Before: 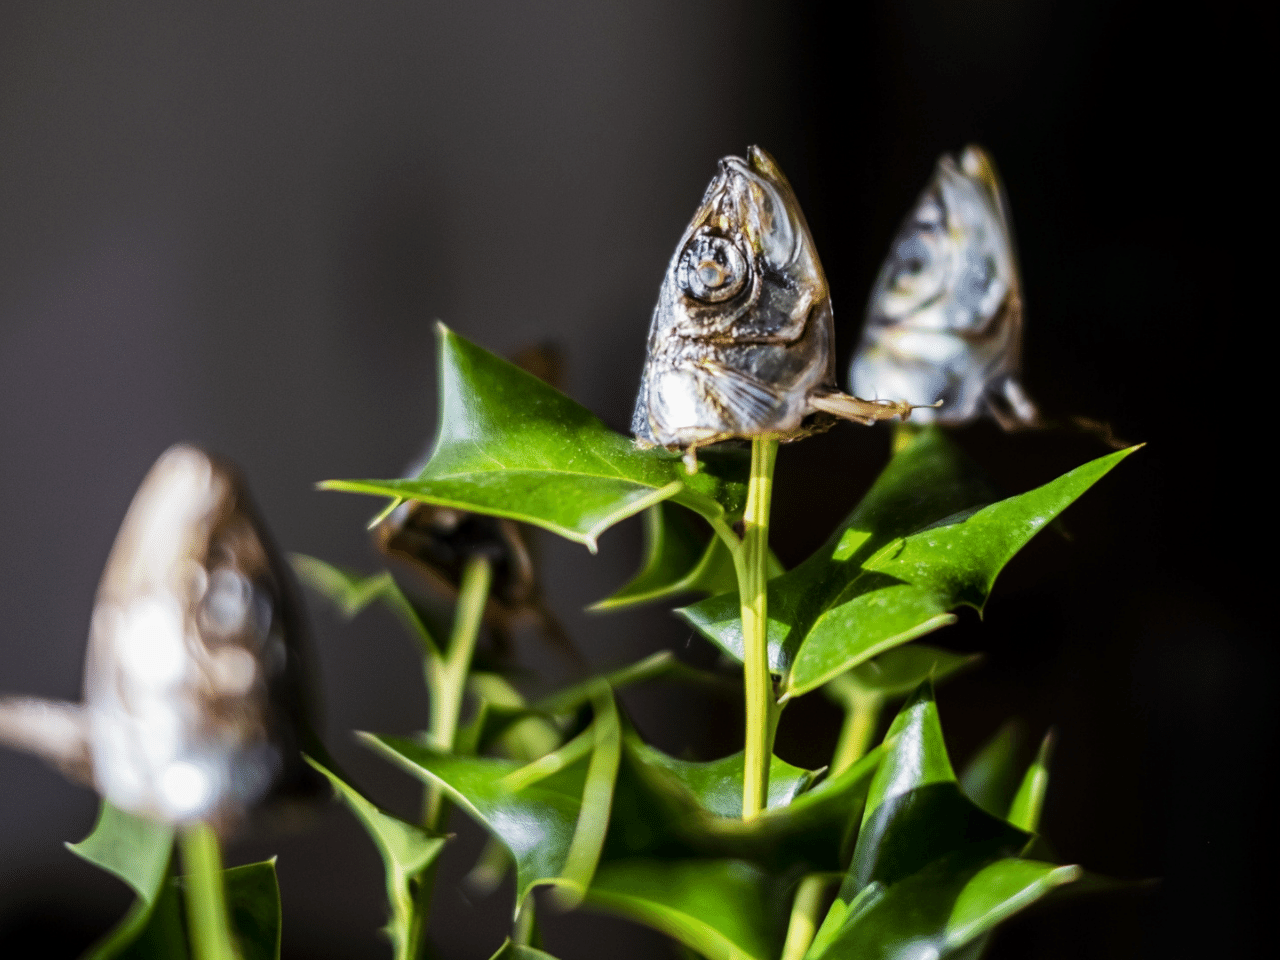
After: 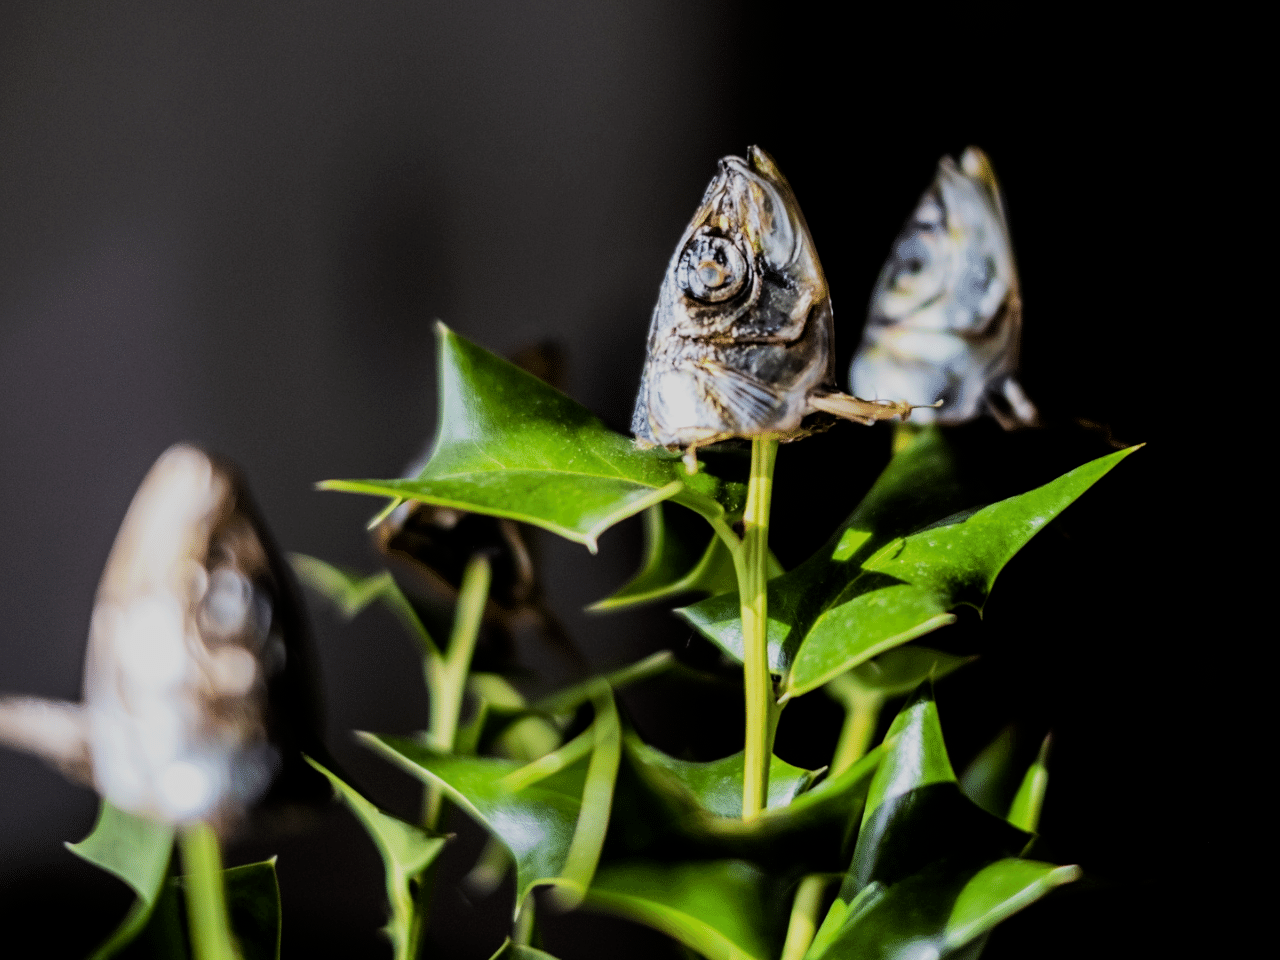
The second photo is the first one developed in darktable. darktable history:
filmic rgb: middle gray luminance 29.11%, black relative exposure -10.3 EV, white relative exposure 5.48 EV, target black luminance 0%, hardness 3.92, latitude 2.96%, contrast 1.123, highlights saturation mix 4.07%, shadows ↔ highlights balance 15.05%, color science v6 (2022)
